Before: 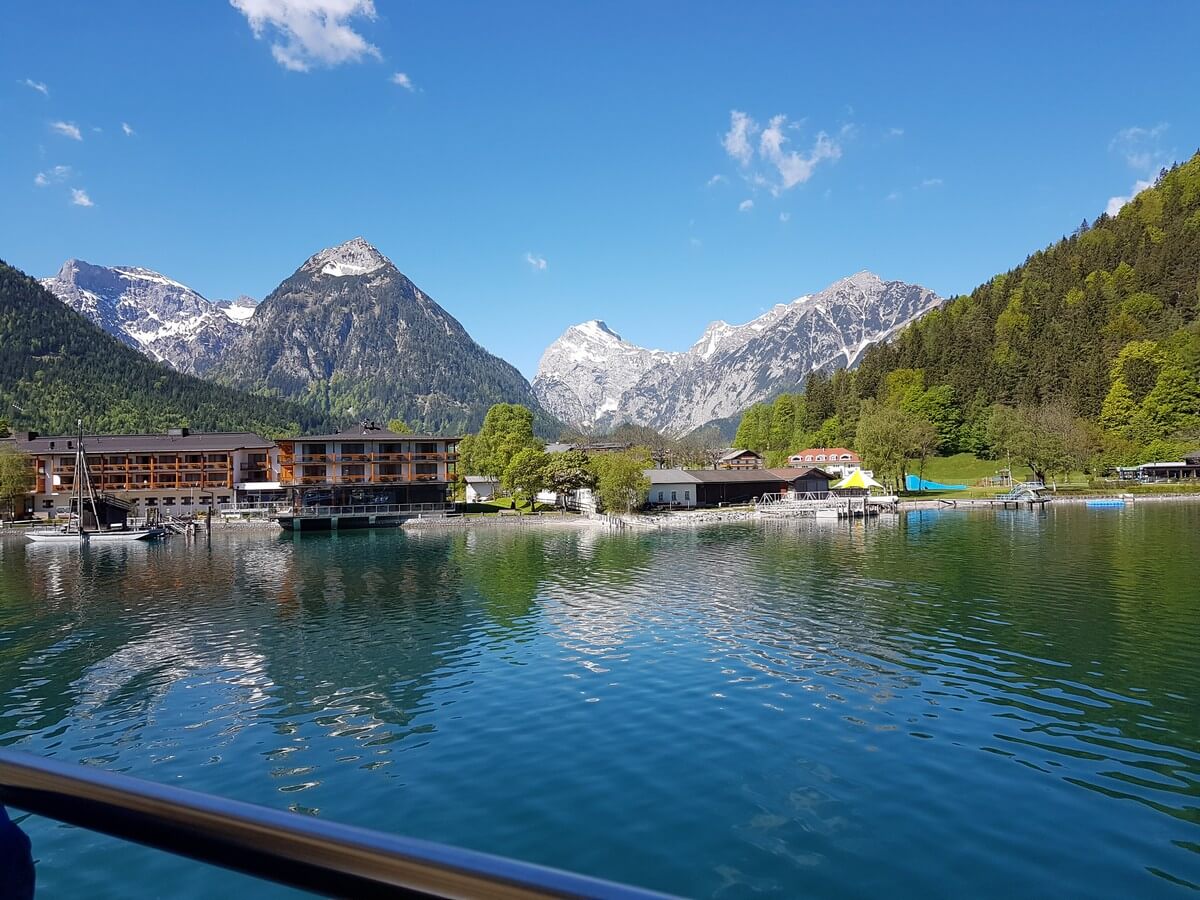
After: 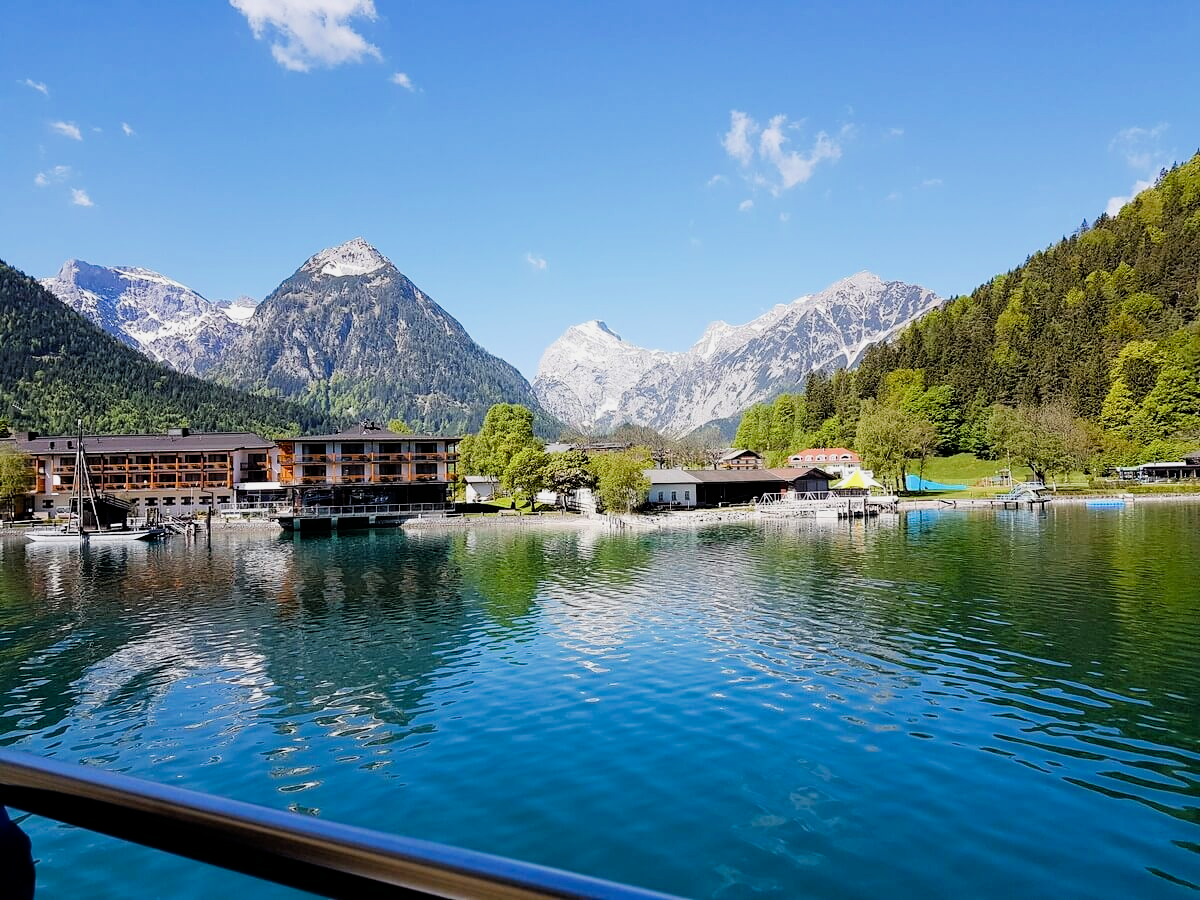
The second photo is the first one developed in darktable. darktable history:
exposure: black level correction 0, exposure 0.5 EV, compensate highlight preservation false
white balance: red 1, blue 1
filmic rgb: black relative exposure -5 EV, hardness 2.88, contrast 1.3
color balance rgb: perceptual saturation grading › global saturation 20%, perceptual saturation grading › highlights -25%, perceptual saturation grading › shadows 25%
